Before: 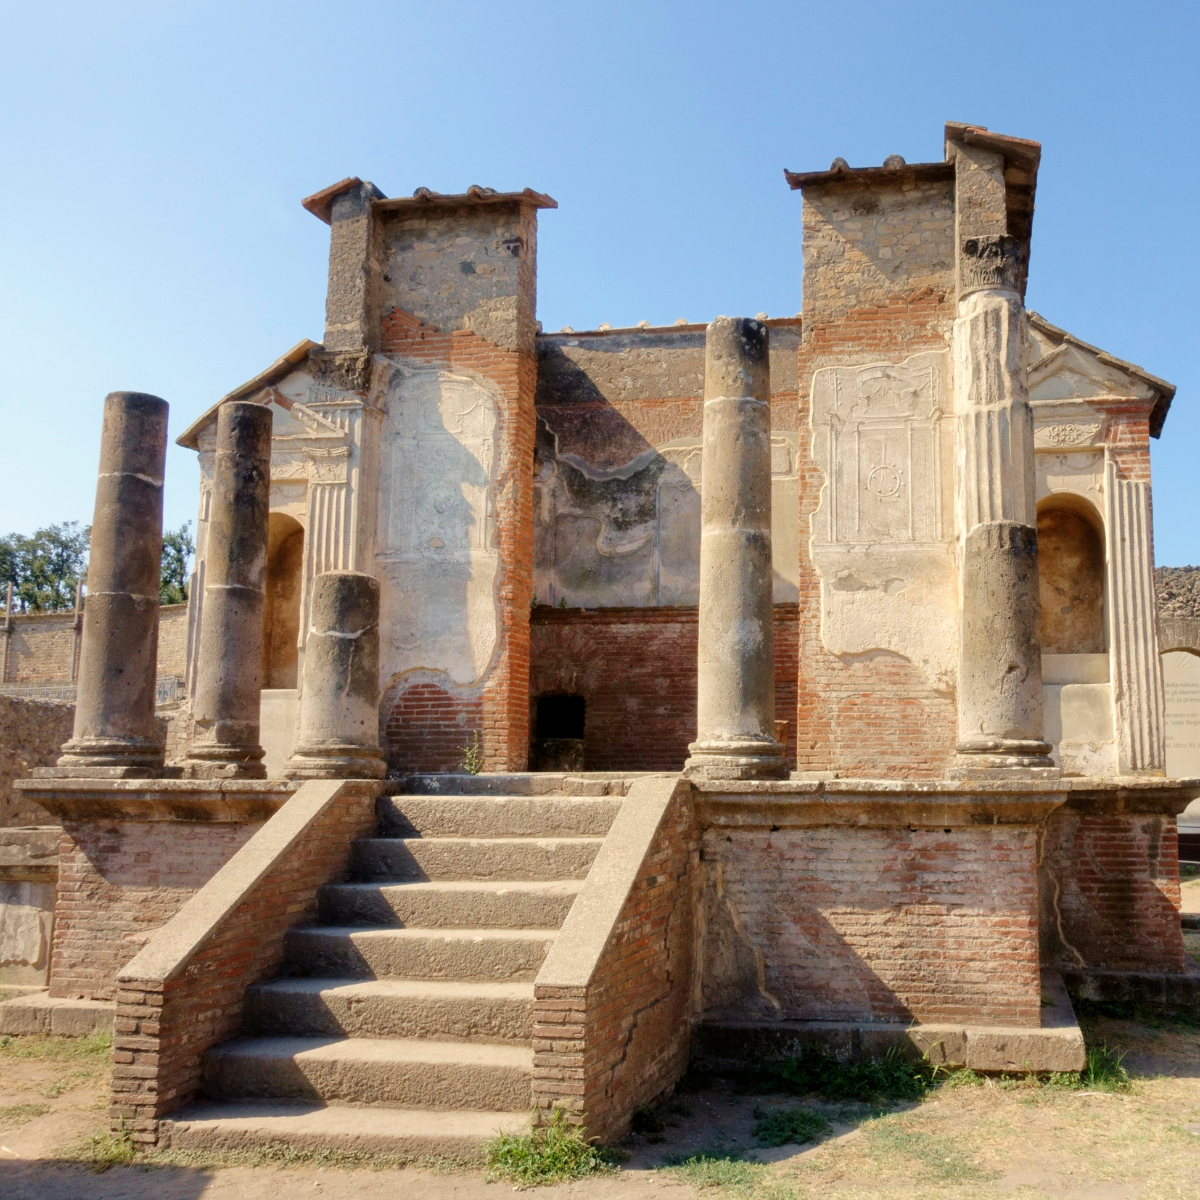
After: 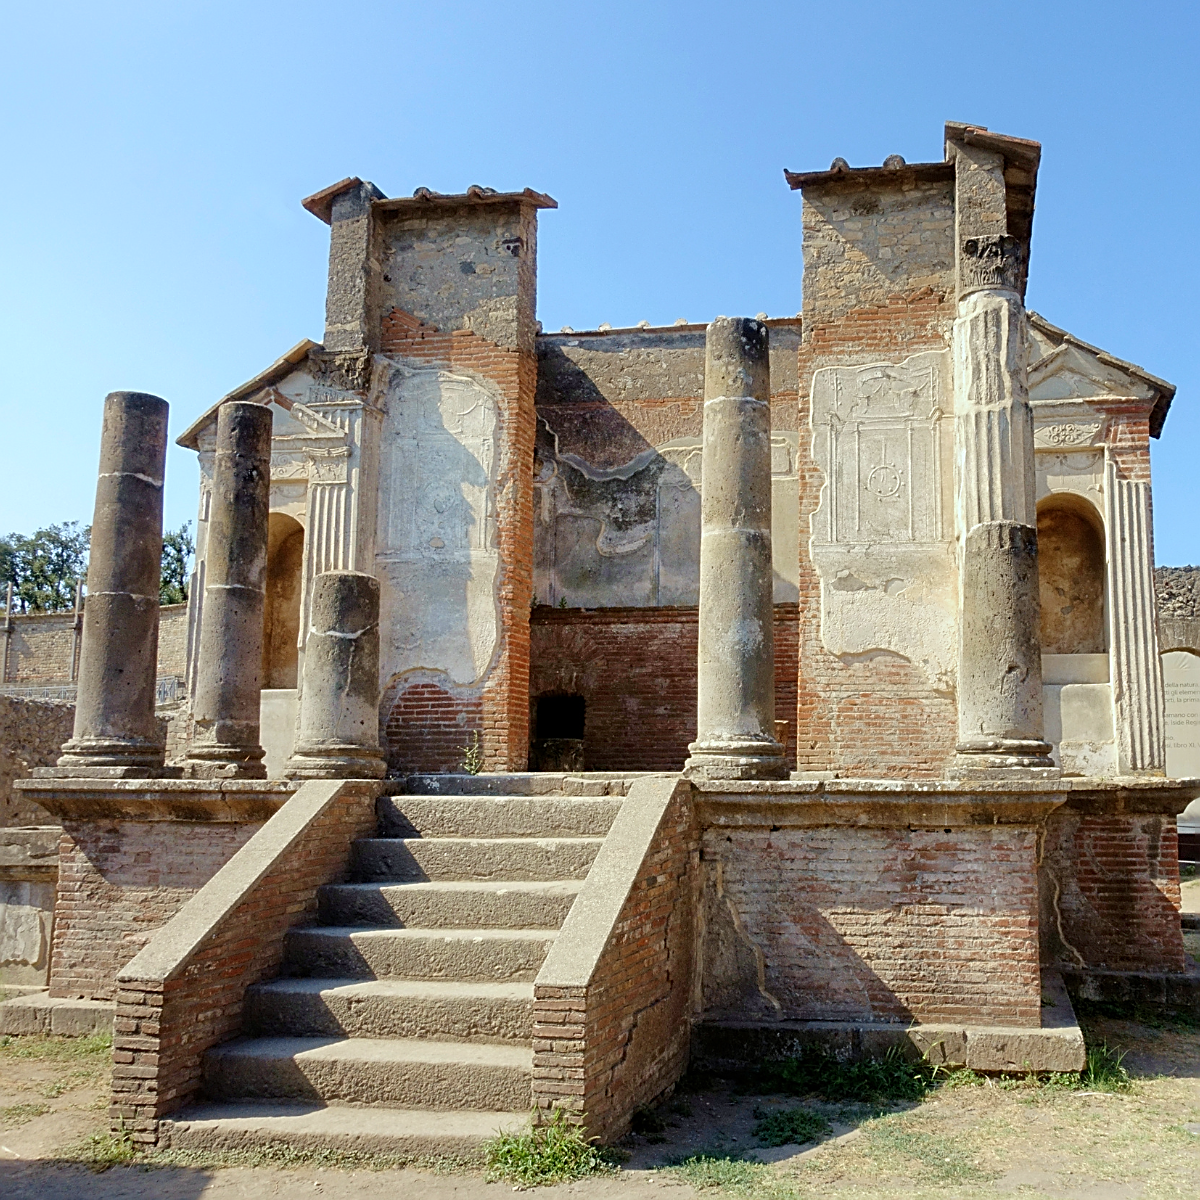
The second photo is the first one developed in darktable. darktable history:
white balance: red 0.925, blue 1.046
sharpen: amount 1
